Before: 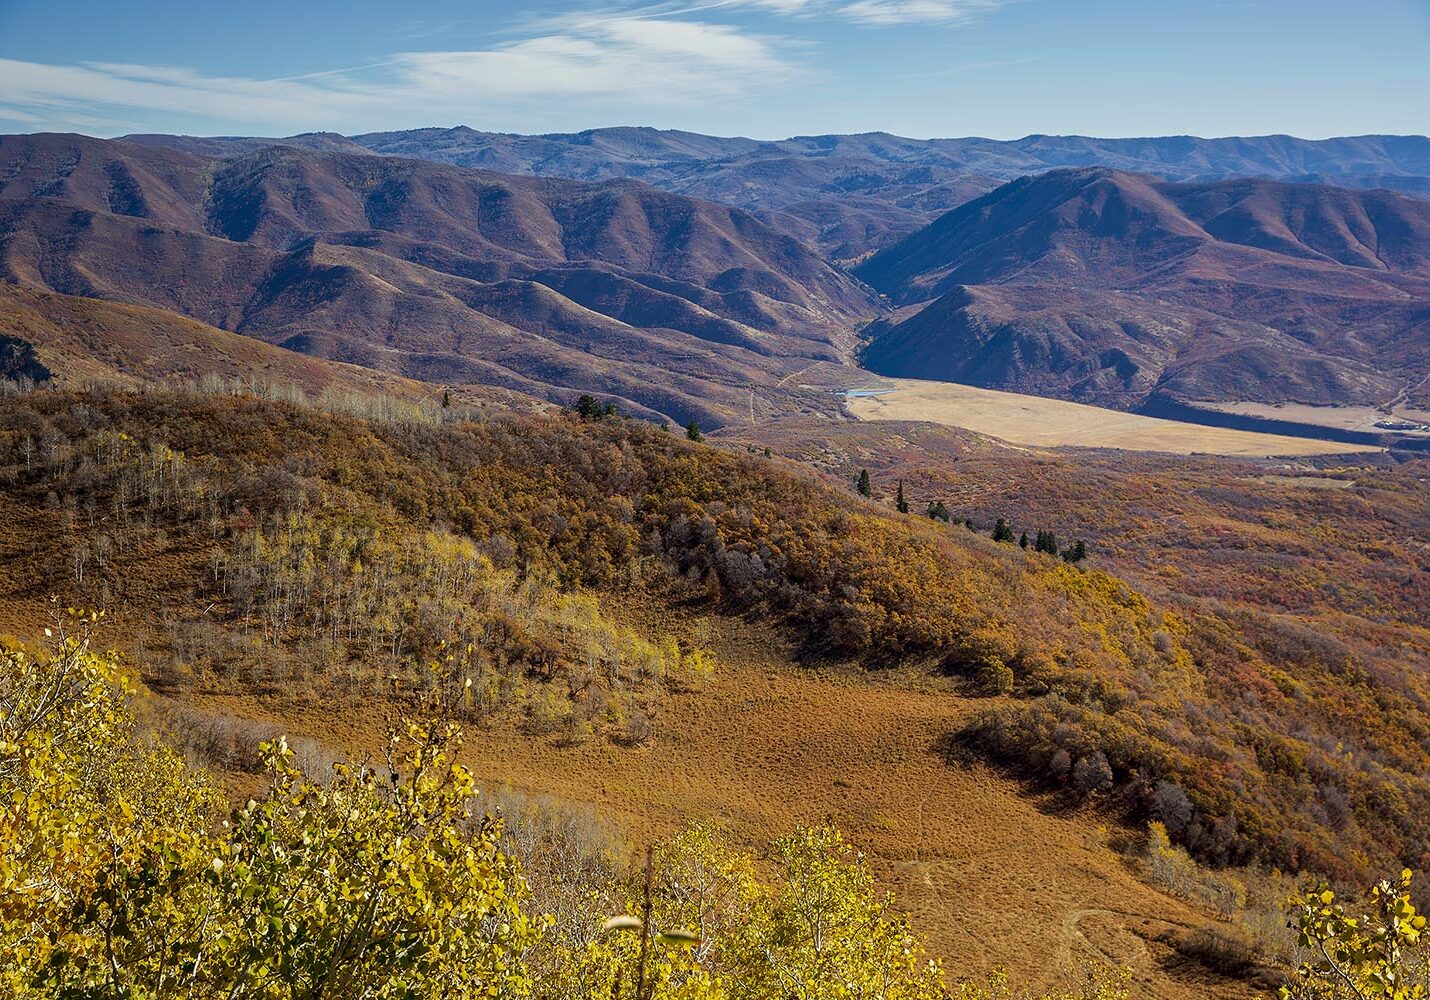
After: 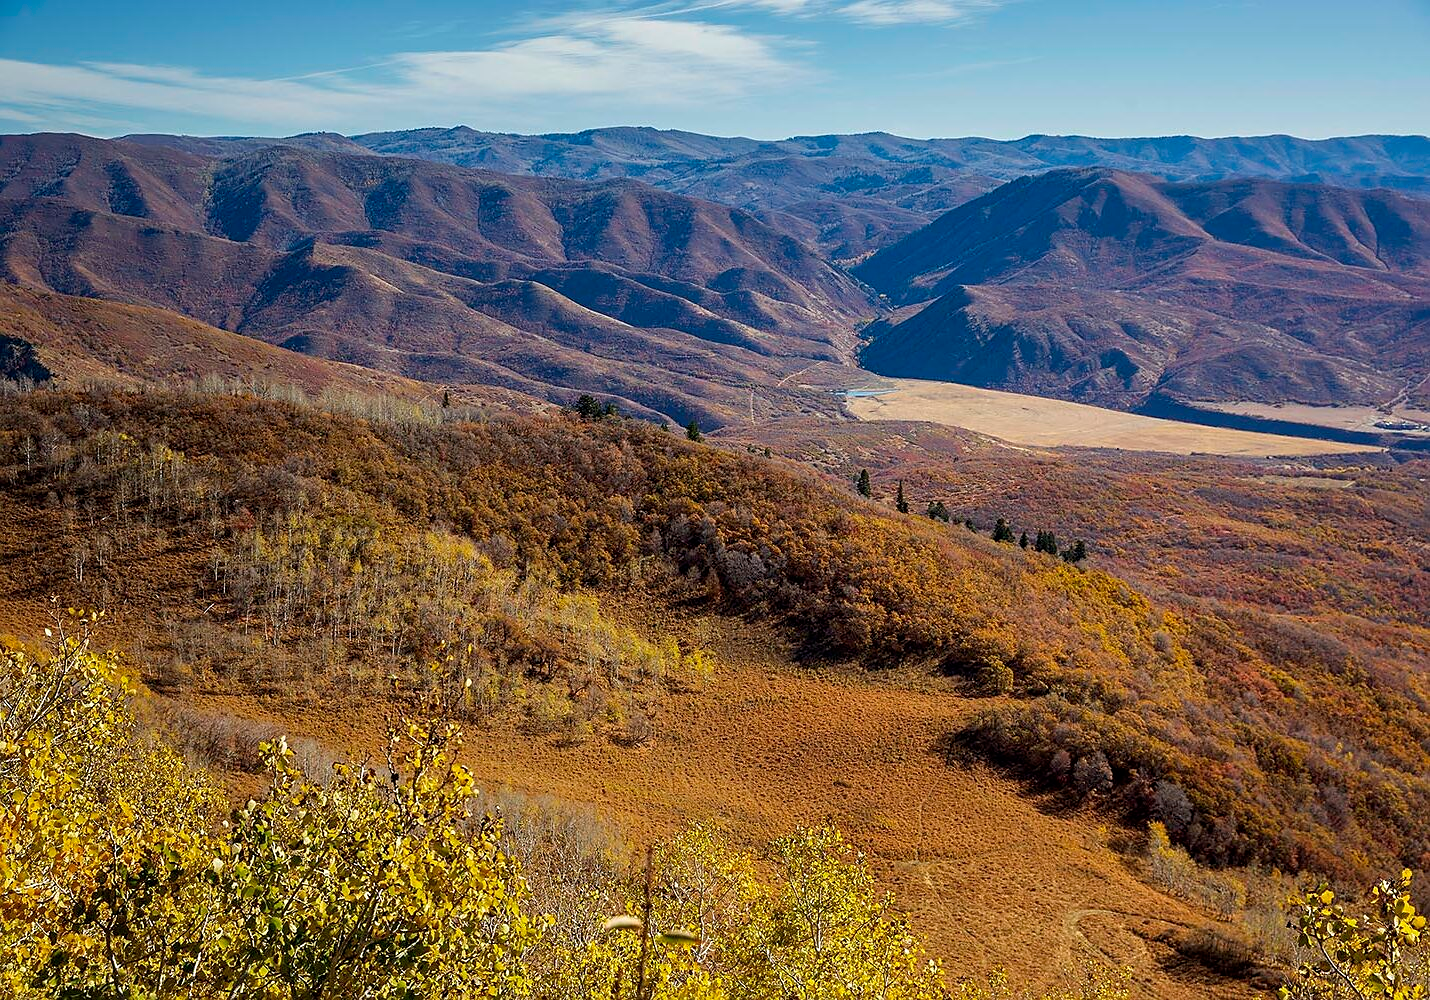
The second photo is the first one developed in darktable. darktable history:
sharpen: radius 1.477, amount 0.404, threshold 1.619
